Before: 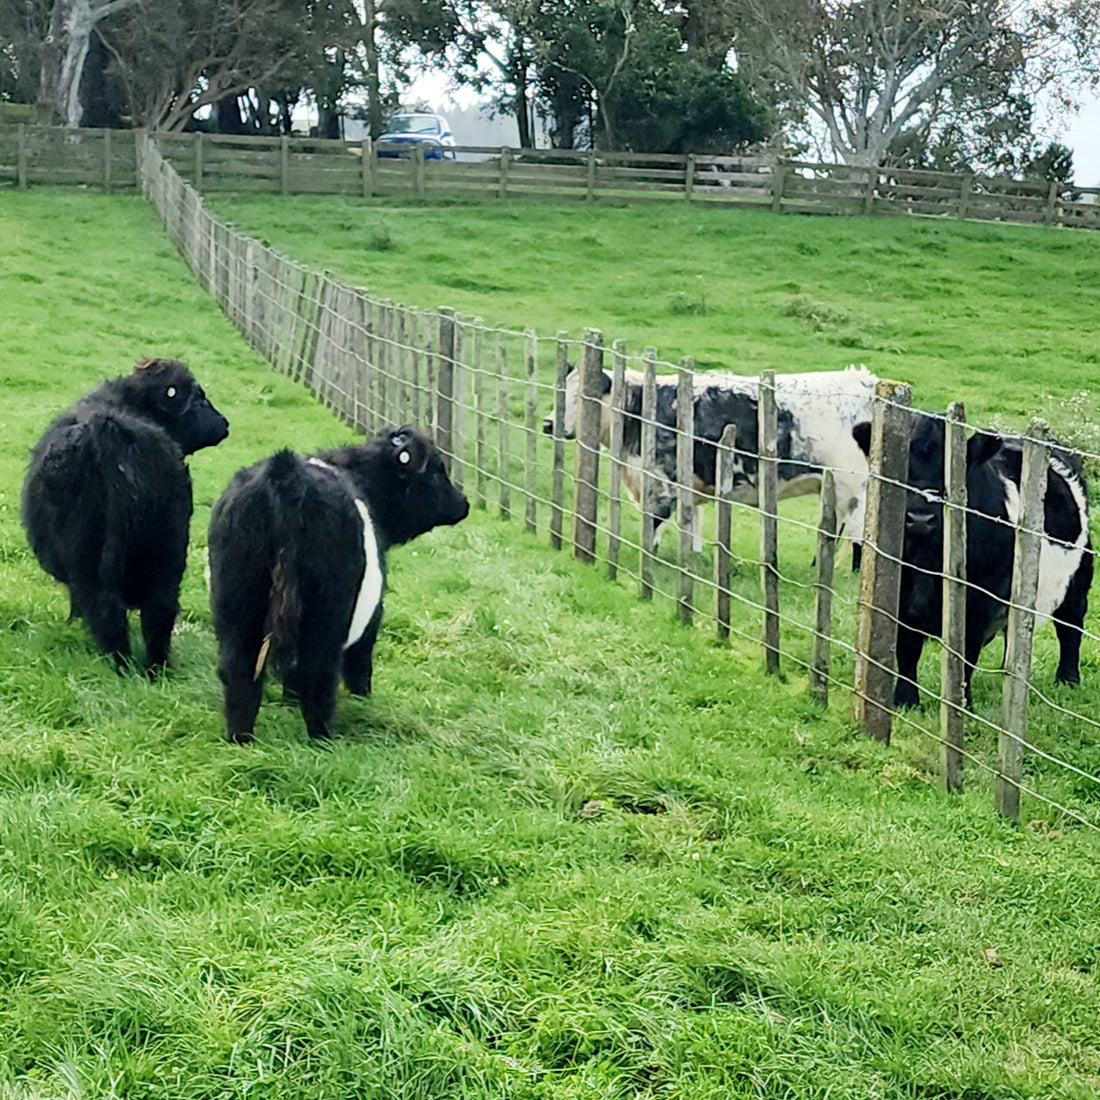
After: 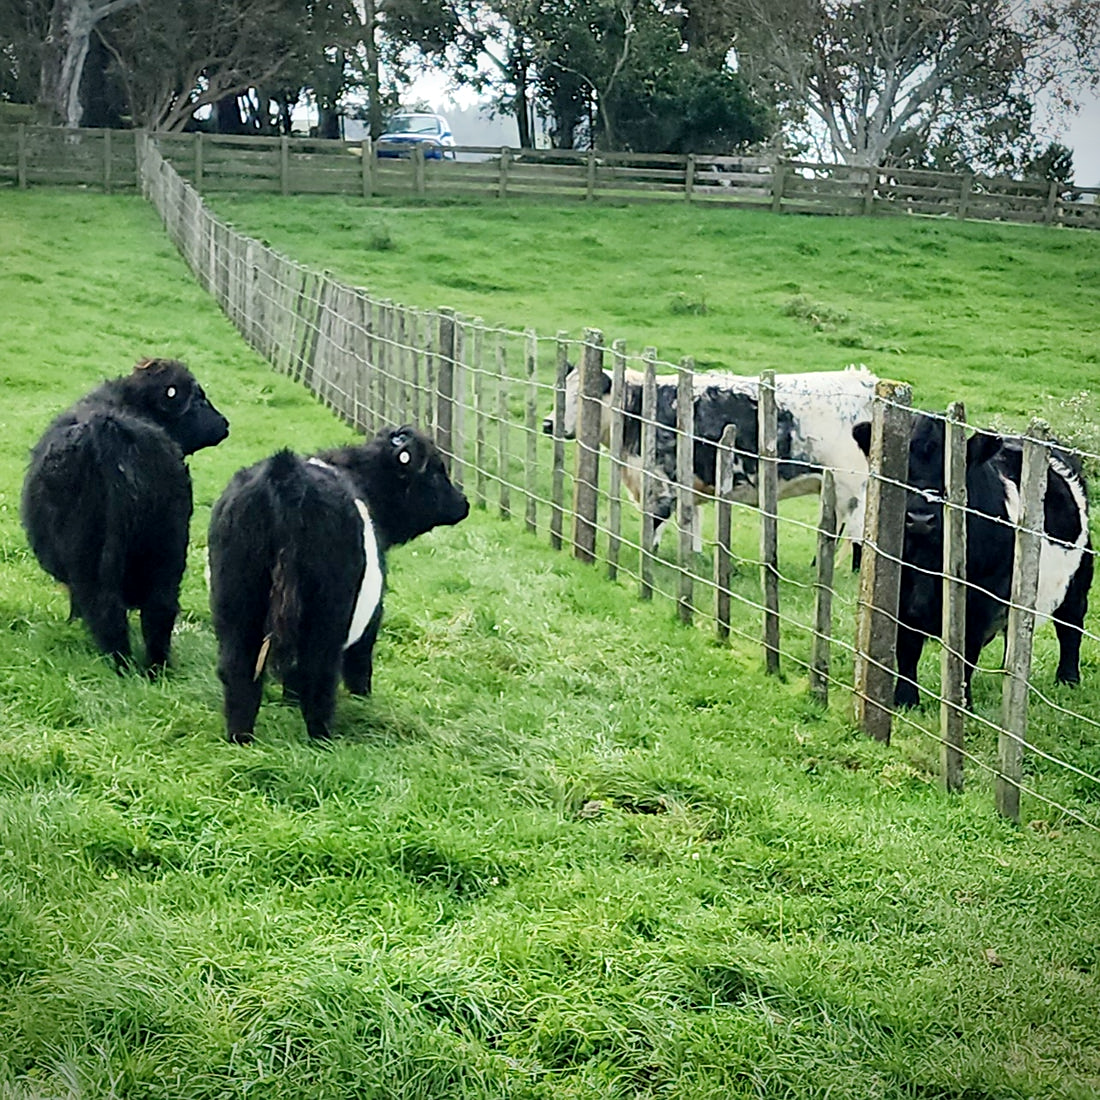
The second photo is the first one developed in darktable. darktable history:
sharpen: radius 1.458, amount 0.398, threshold 1.271
vignetting: fall-off start 97.23%, saturation -0.024, center (-0.033, -0.042), width/height ratio 1.179, unbound false
local contrast: mode bilateral grid, contrast 100, coarseness 100, detail 108%, midtone range 0.2
